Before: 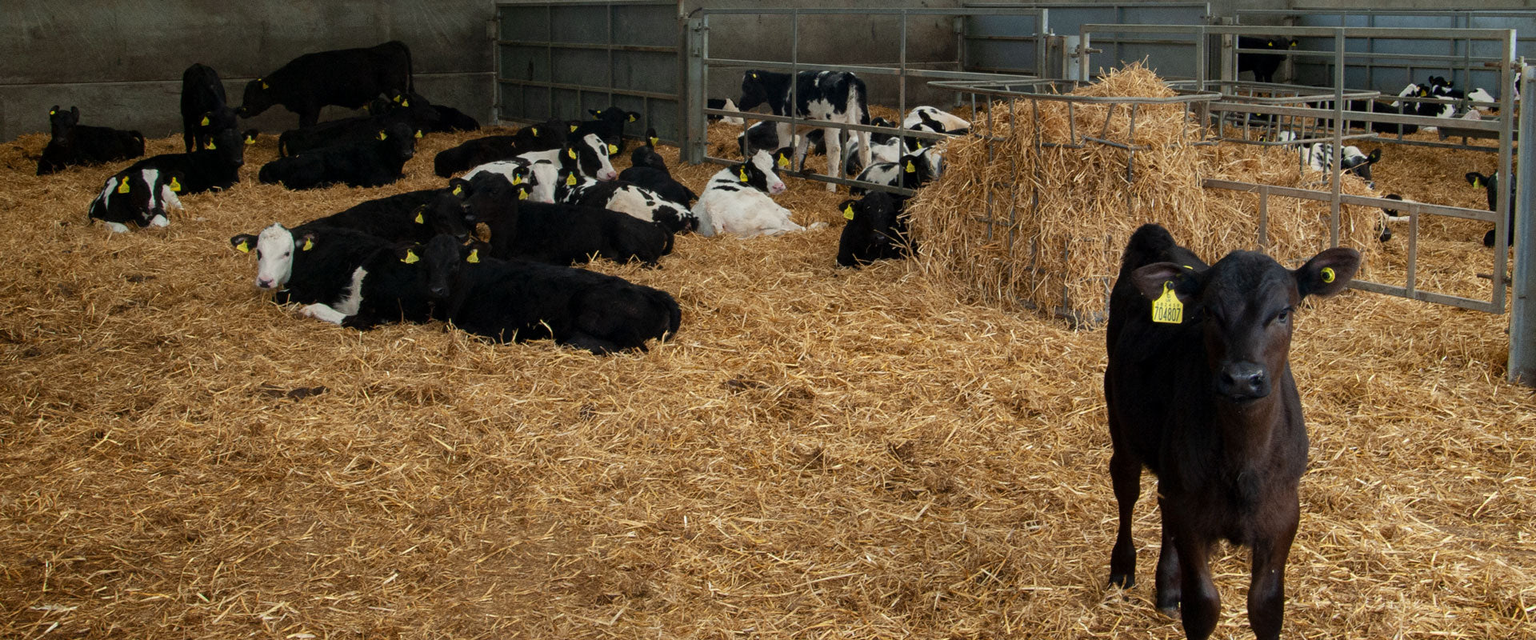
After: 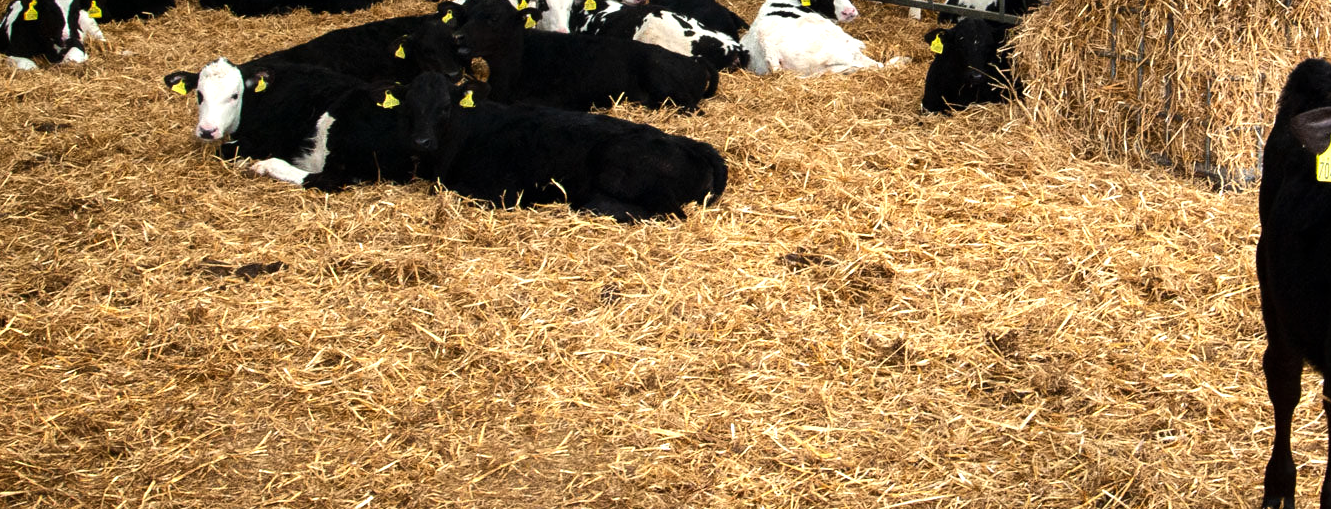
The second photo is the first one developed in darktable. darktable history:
crop: left 6.488%, top 27.668%, right 24.183%, bottom 8.656%
exposure: exposure 0.507 EV, compensate highlight preservation false
tone equalizer: -8 EV -0.75 EV, -7 EV -0.7 EV, -6 EV -0.6 EV, -5 EV -0.4 EV, -3 EV 0.4 EV, -2 EV 0.6 EV, -1 EV 0.7 EV, +0 EV 0.75 EV, edges refinement/feathering 500, mask exposure compensation -1.57 EV, preserve details no
